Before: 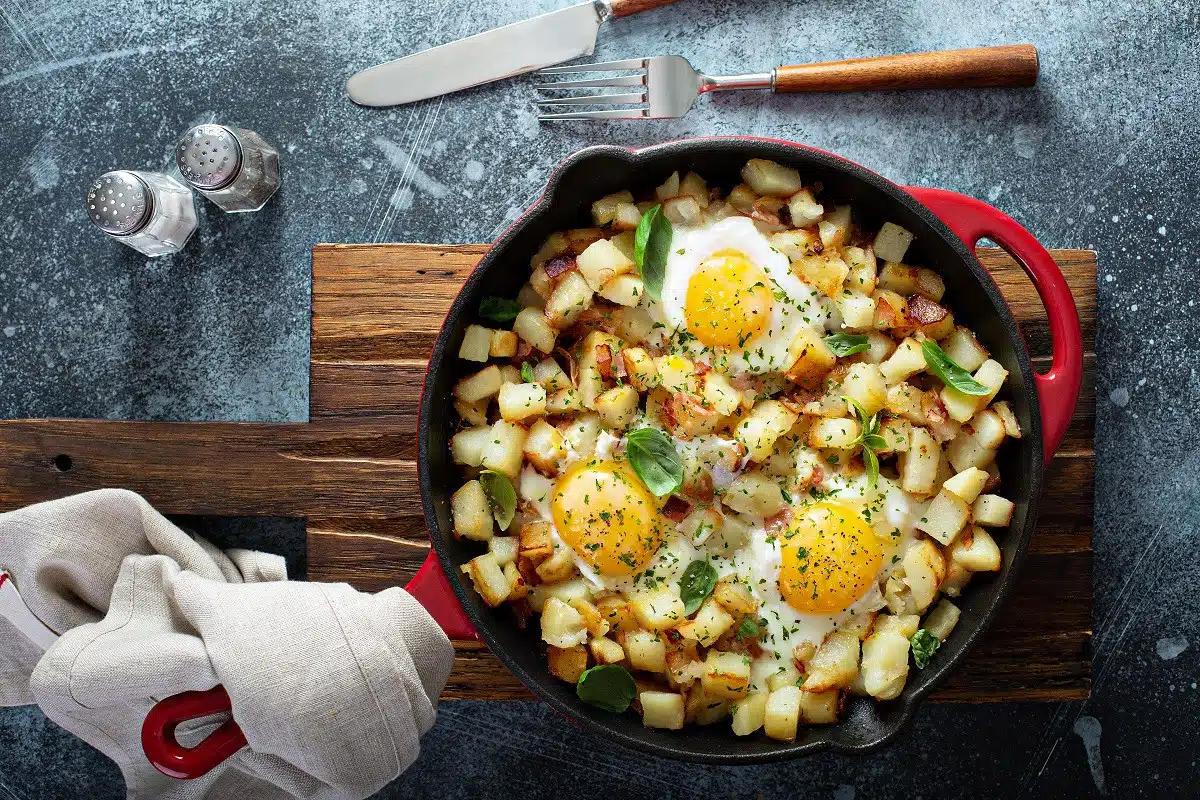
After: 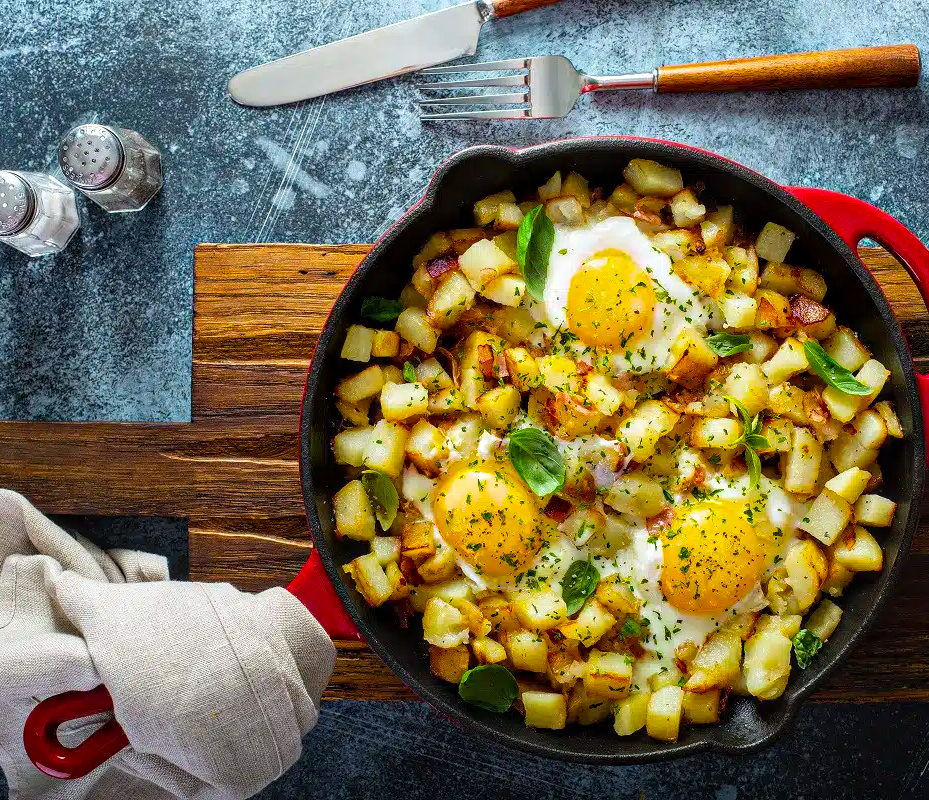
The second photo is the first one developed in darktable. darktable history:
color balance rgb: linear chroma grading › global chroma 15%, perceptual saturation grading › global saturation 30%
crop: left 9.88%, right 12.664%
local contrast: on, module defaults
